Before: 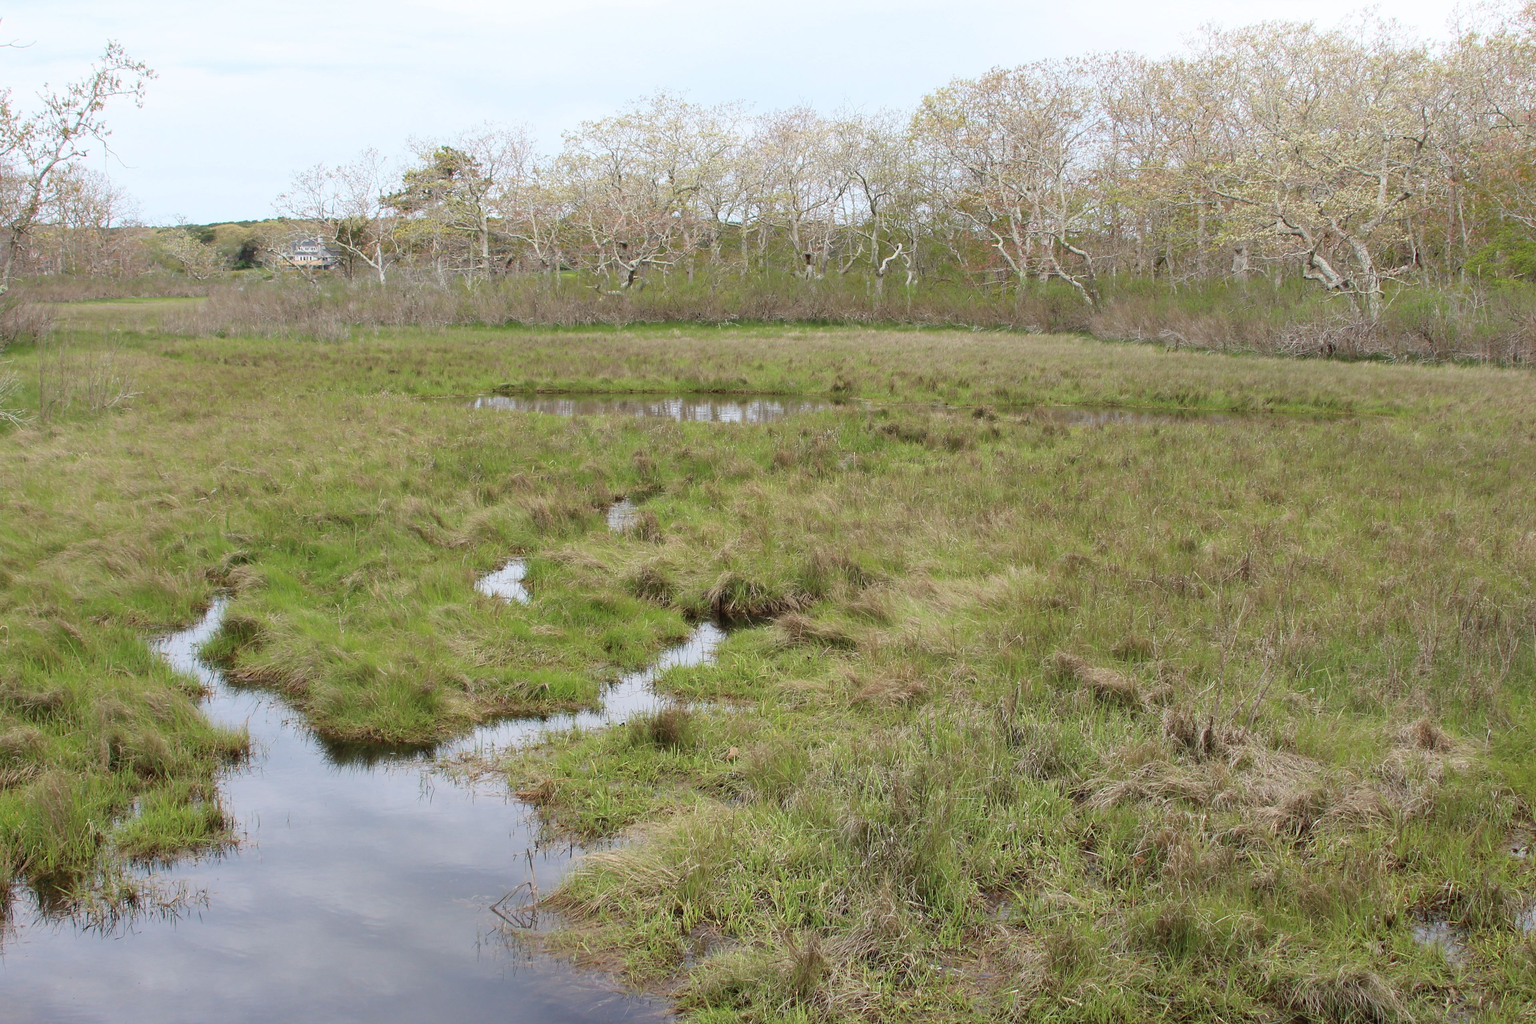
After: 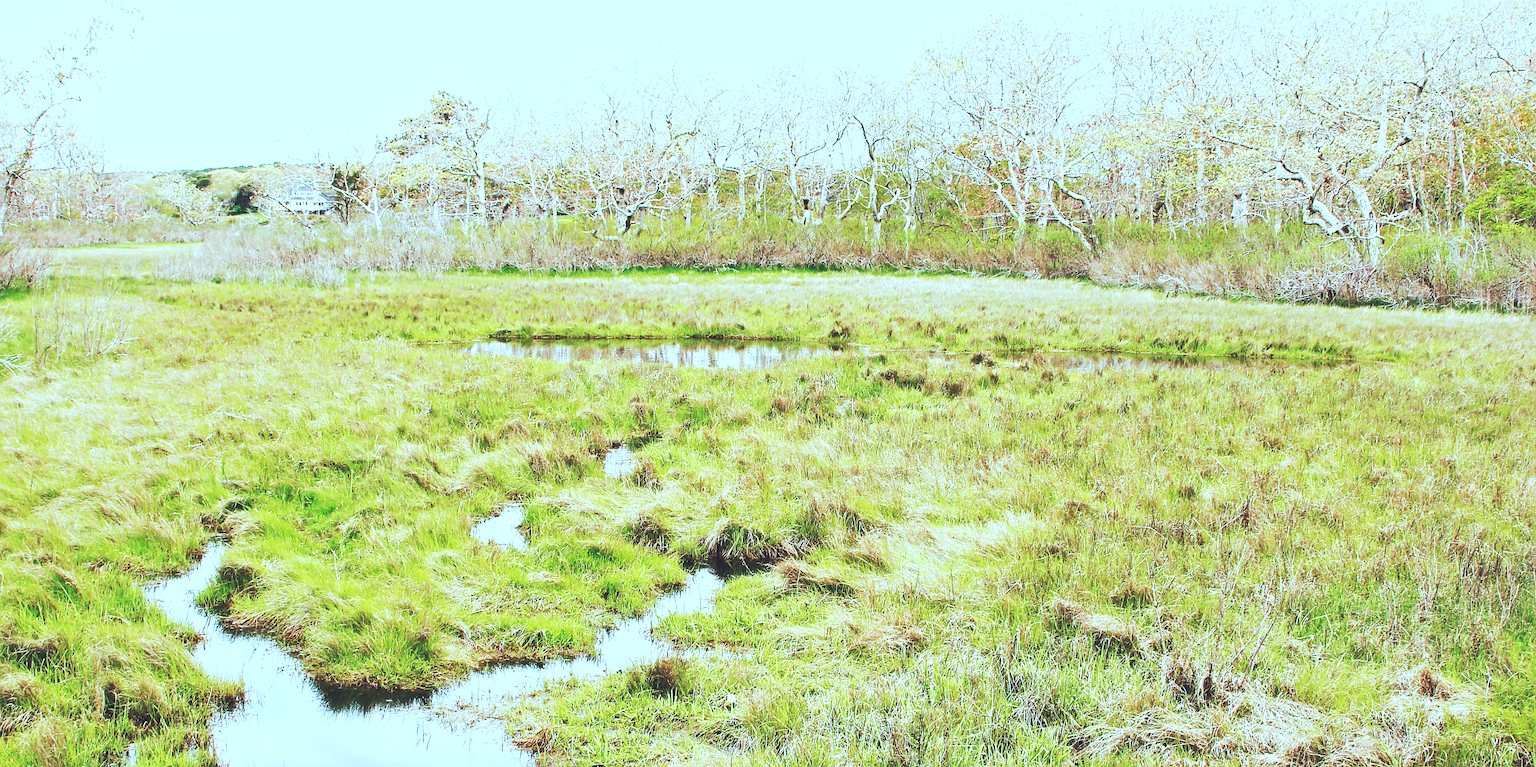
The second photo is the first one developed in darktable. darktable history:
base curve: curves: ch0 [(0, 0.015) (0.085, 0.116) (0.134, 0.298) (0.19, 0.545) (0.296, 0.764) (0.599, 0.982) (1, 1)], preserve colors none
sharpen: on, module defaults
color correction: highlights a* -11.71, highlights b* -15.58
local contrast: mode bilateral grid, contrast 30, coarseness 25, midtone range 0.2
crop: left 0.387%, top 5.469%, bottom 19.809%
color balance rgb: shadows lift › hue 87.51°, highlights gain › chroma 1.62%, highlights gain › hue 55.1°, global offset › chroma 0.06%, global offset › hue 253.66°, linear chroma grading › global chroma 0.5%
